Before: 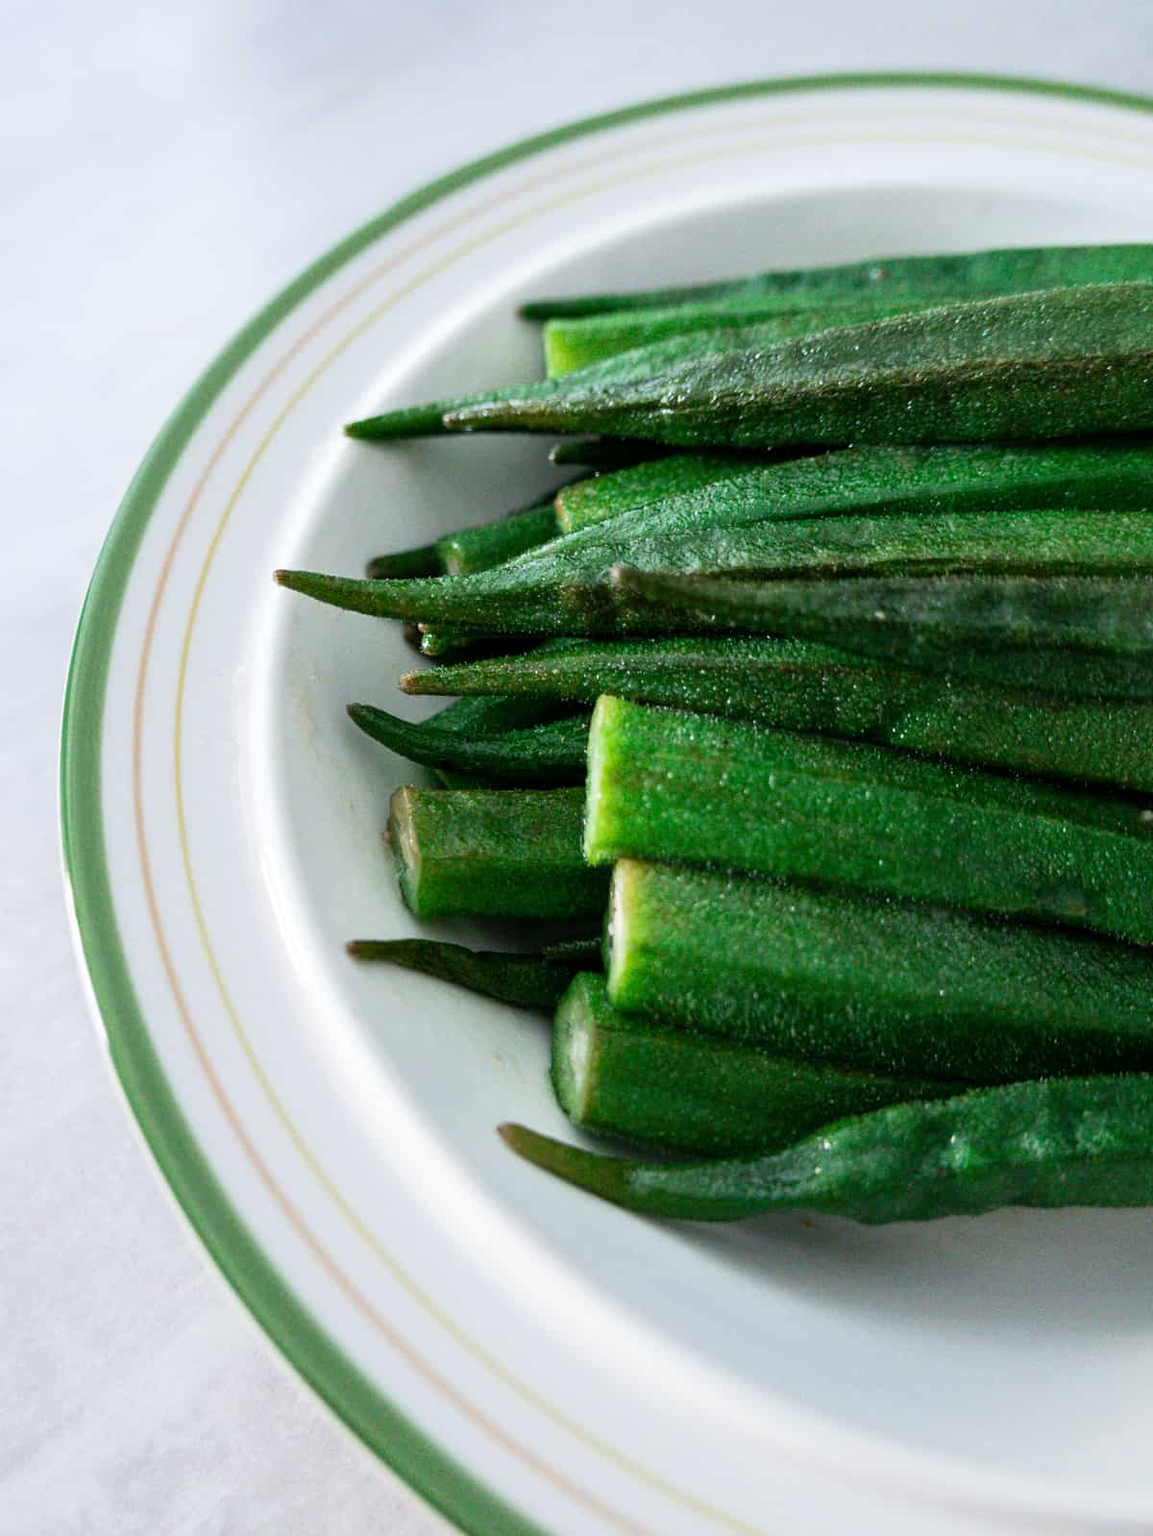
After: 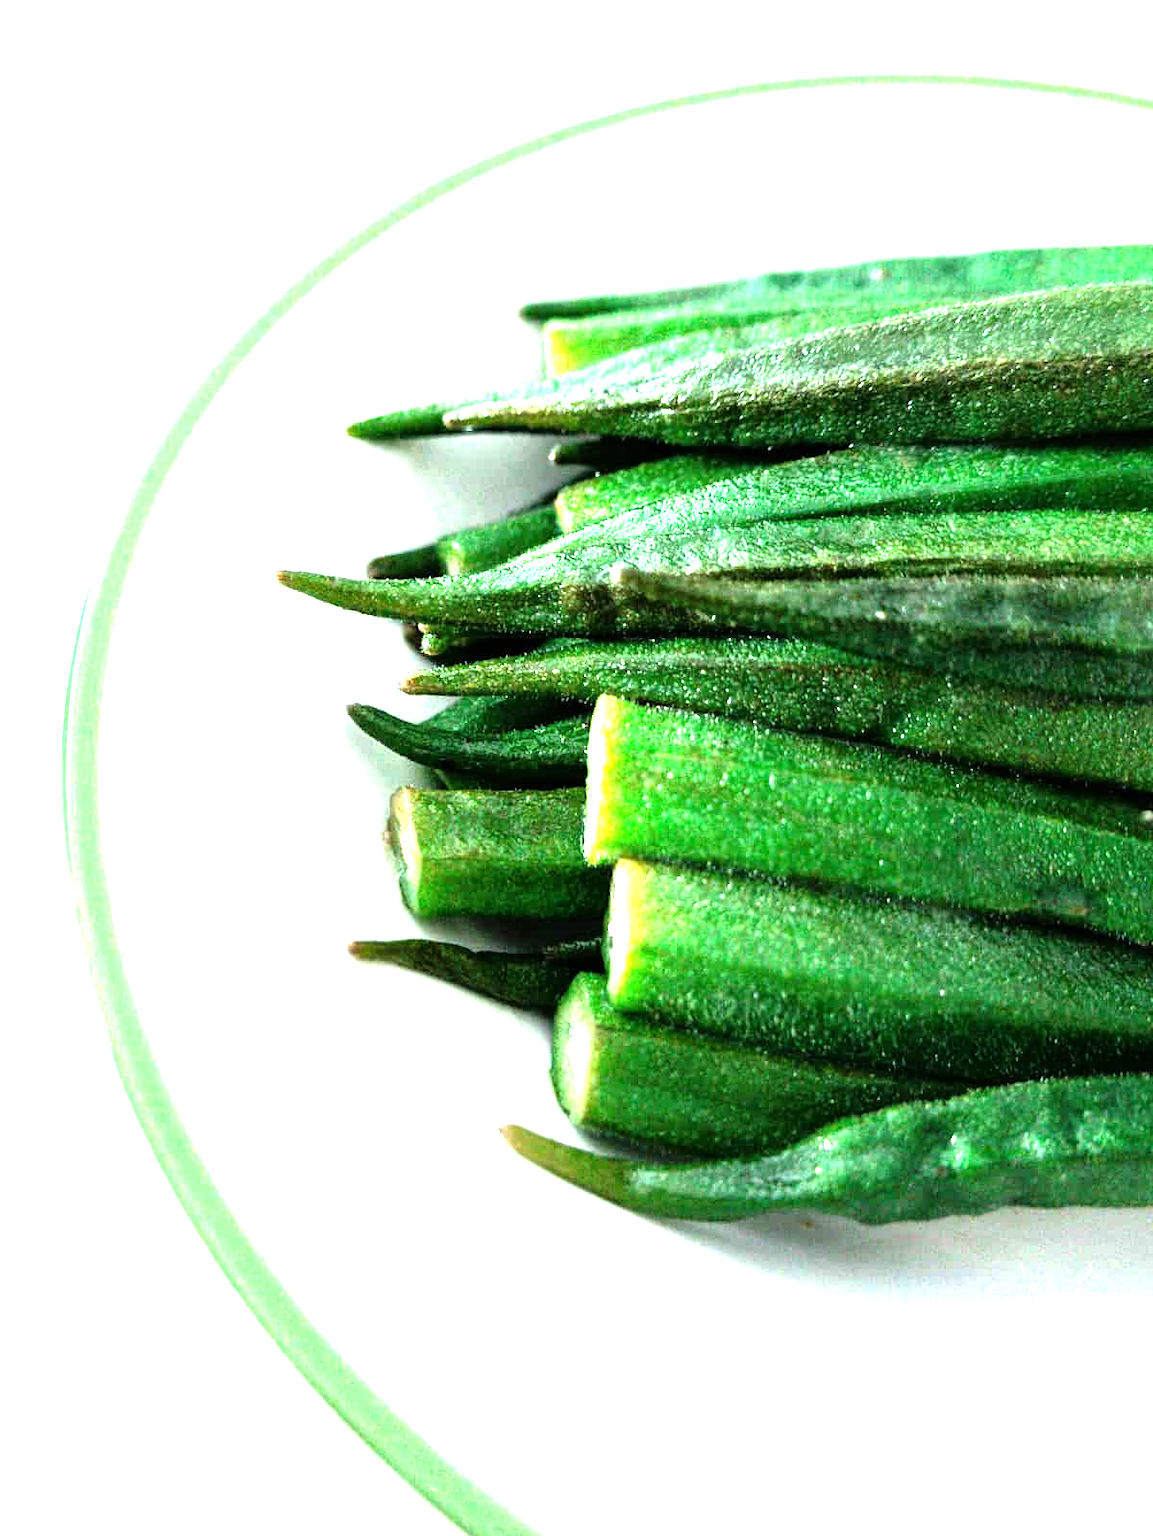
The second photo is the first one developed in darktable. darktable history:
exposure: black level correction 0, exposure 1.105 EV, compensate highlight preservation false
tone equalizer: -8 EV -1.1 EV, -7 EV -1.03 EV, -6 EV -0.85 EV, -5 EV -0.588 EV, -3 EV 0.566 EV, -2 EV 0.869 EV, -1 EV 1.01 EV, +0 EV 1.07 EV
